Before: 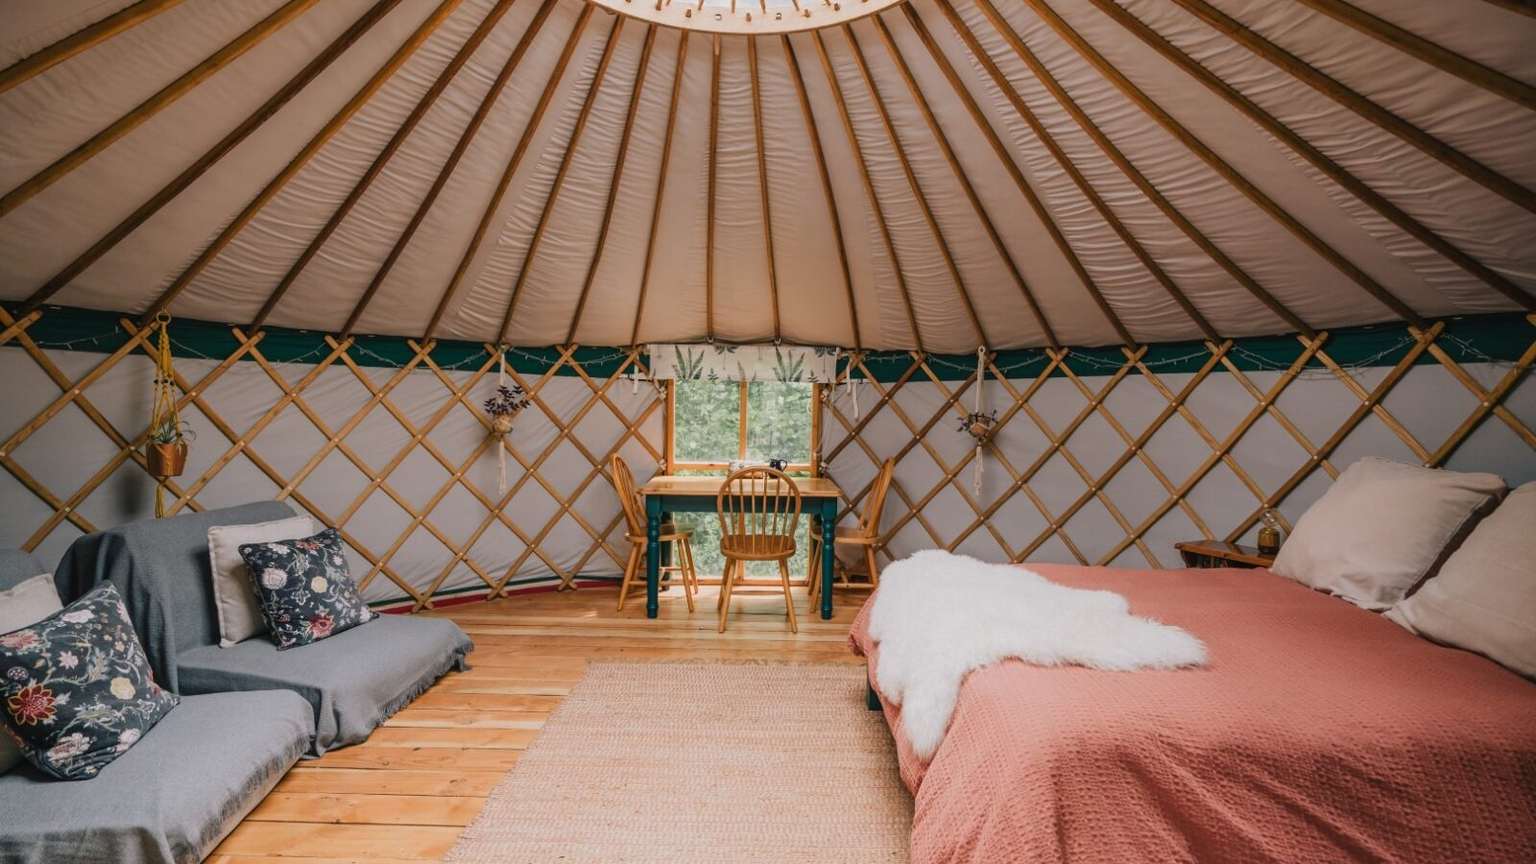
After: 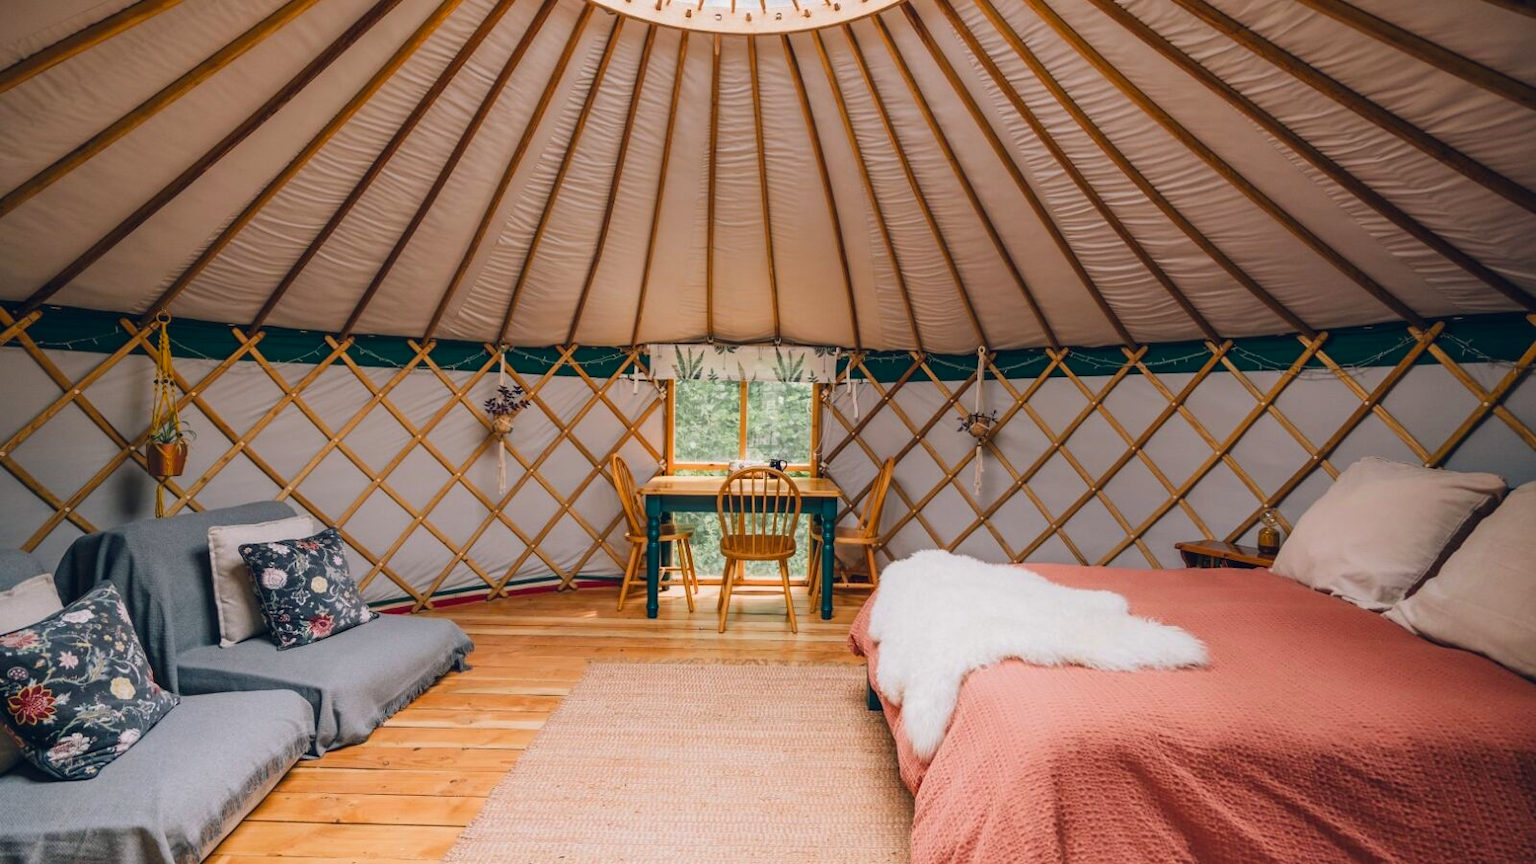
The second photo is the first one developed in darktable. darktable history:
color balance rgb: highlights gain › luminance 14.601%, global offset › chroma 0.062%, global offset › hue 253.9°, perceptual saturation grading › global saturation 19.716%, global vibrance 10.972%
